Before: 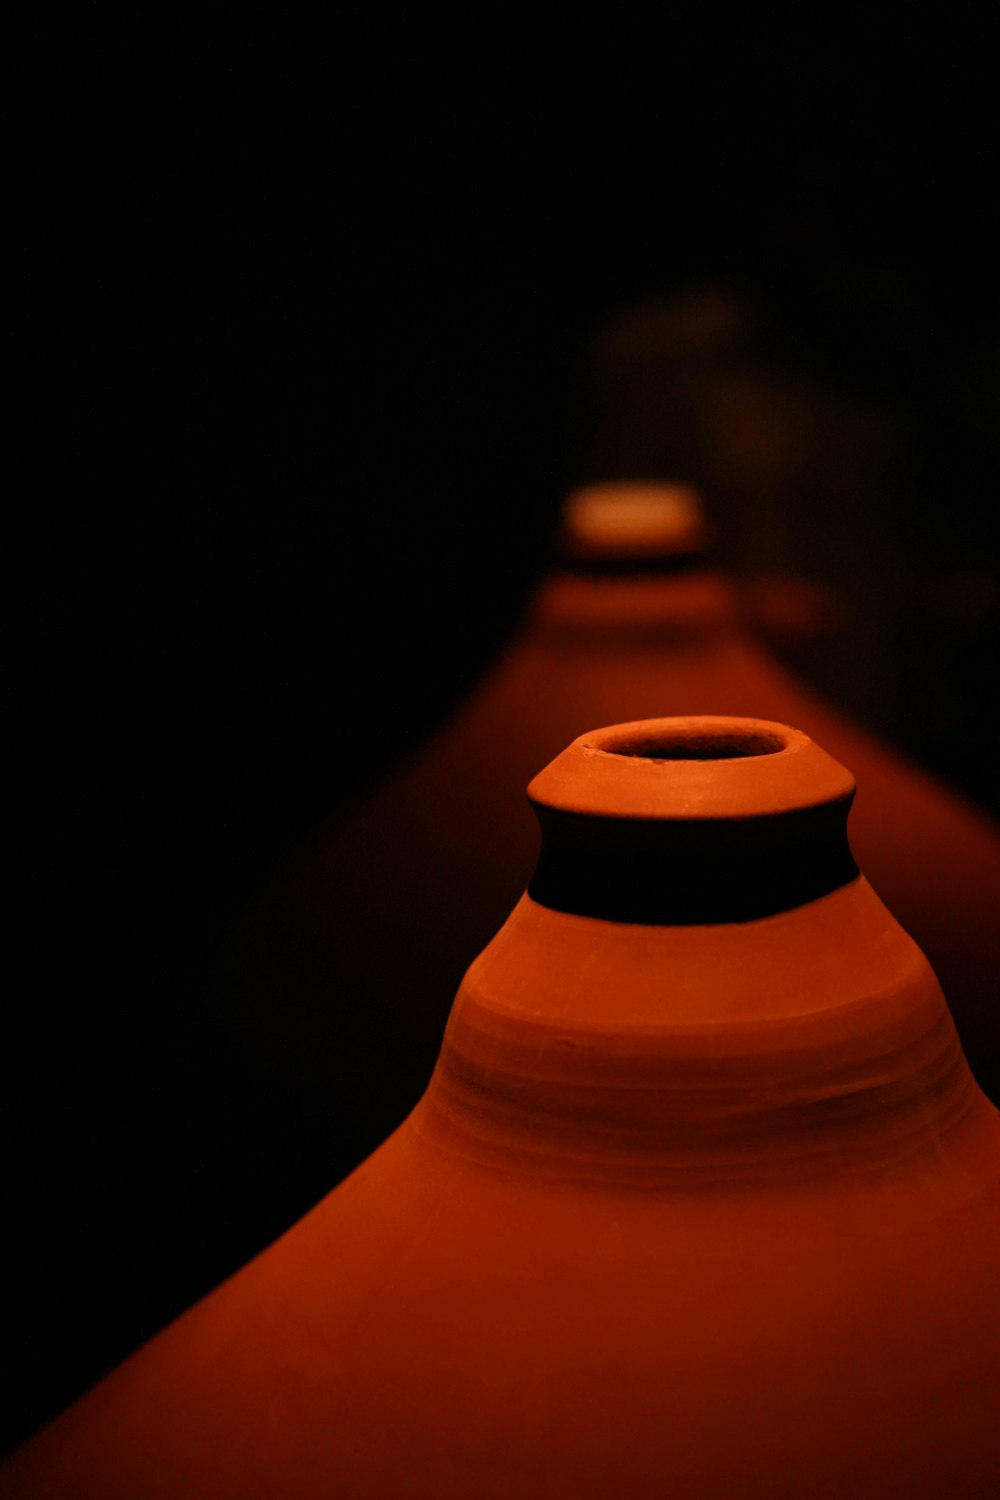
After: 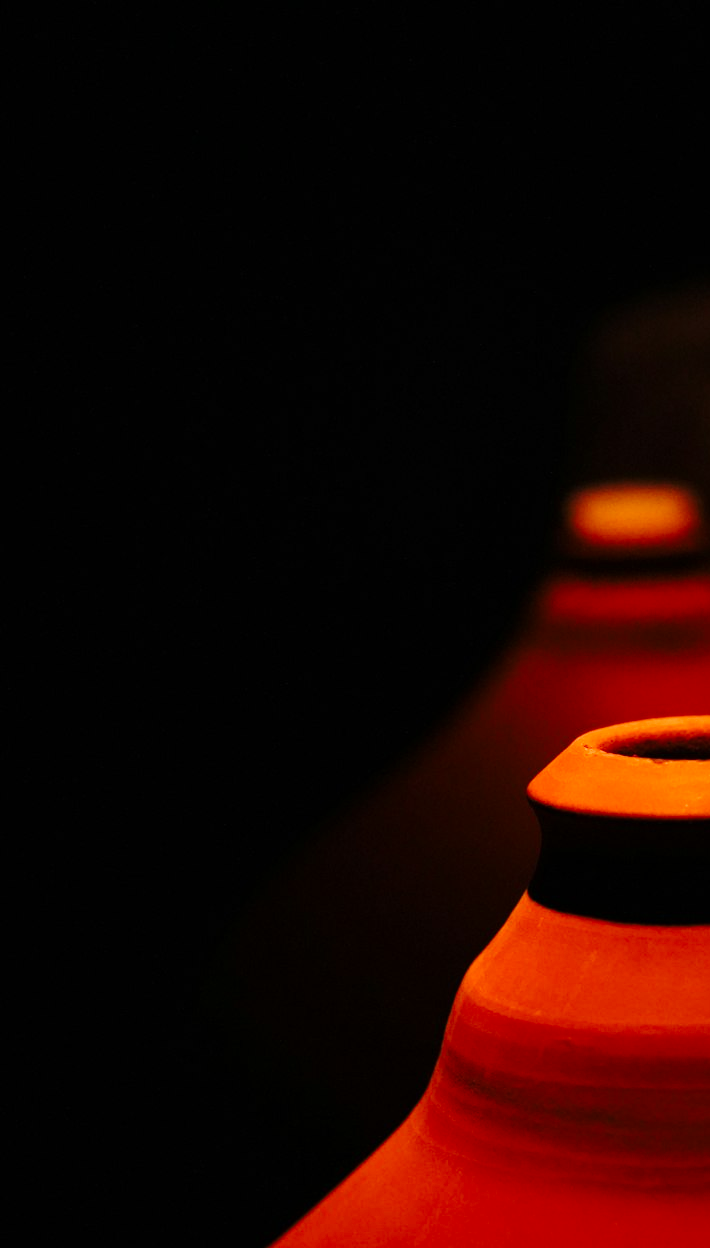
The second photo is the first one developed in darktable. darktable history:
base curve: curves: ch0 [(0, 0) (0.028, 0.03) (0.121, 0.232) (0.46, 0.748) (0.859, 0.968) (1, 1)], preserve colors none
crop: right 28.934%, bottom 16.467%
